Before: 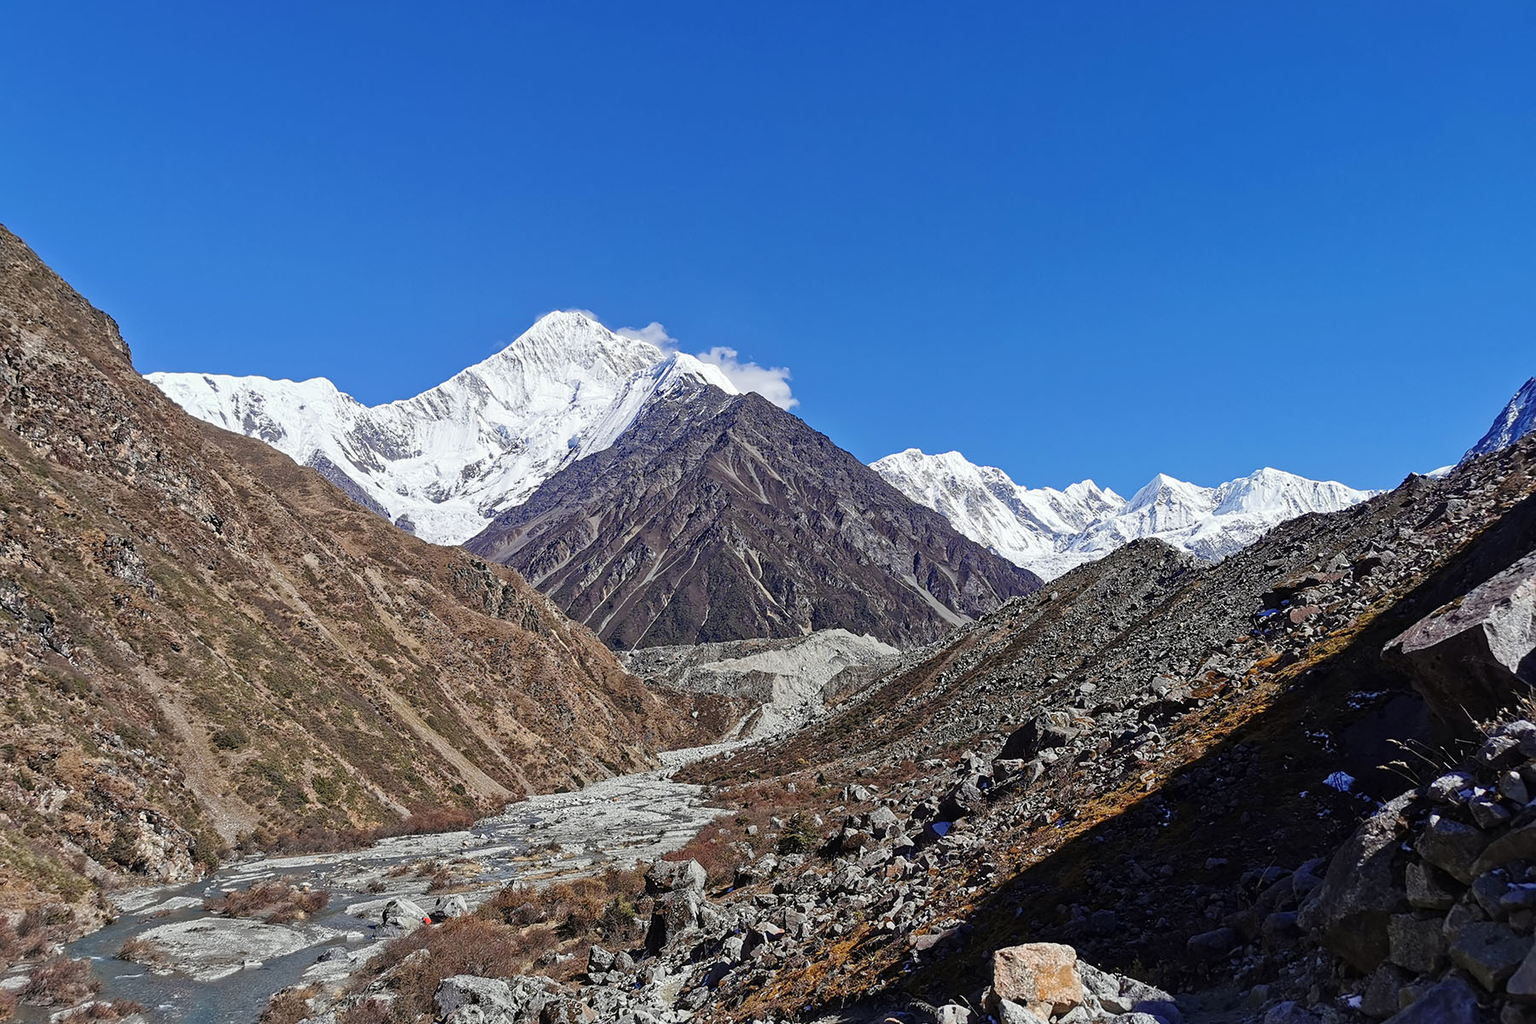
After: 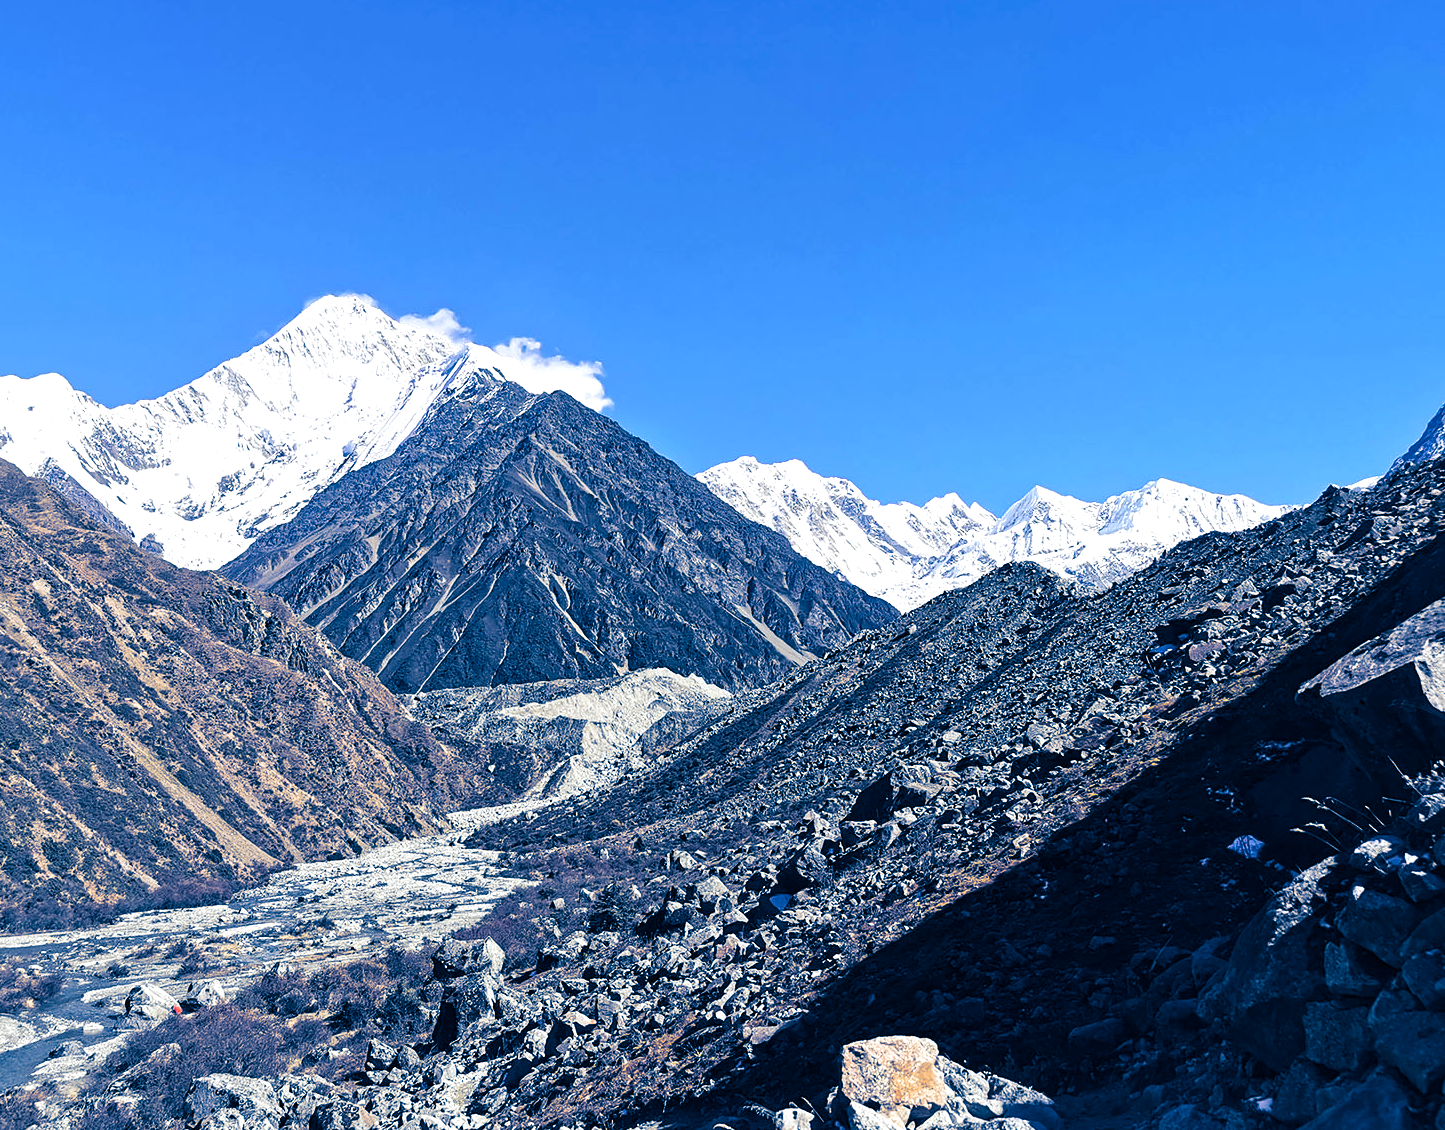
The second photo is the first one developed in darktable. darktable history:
exposure: black level correction 0, exposure 0.7 EV, compensate exposure bias true, compensate highlight preservation false
split-toning: shadows › hue 226.8°, shadows › saturation 1, highlights › saturation 0, balance -61.41
crop and rotate: left 17.959%, top 5.771%, right 1.742%
